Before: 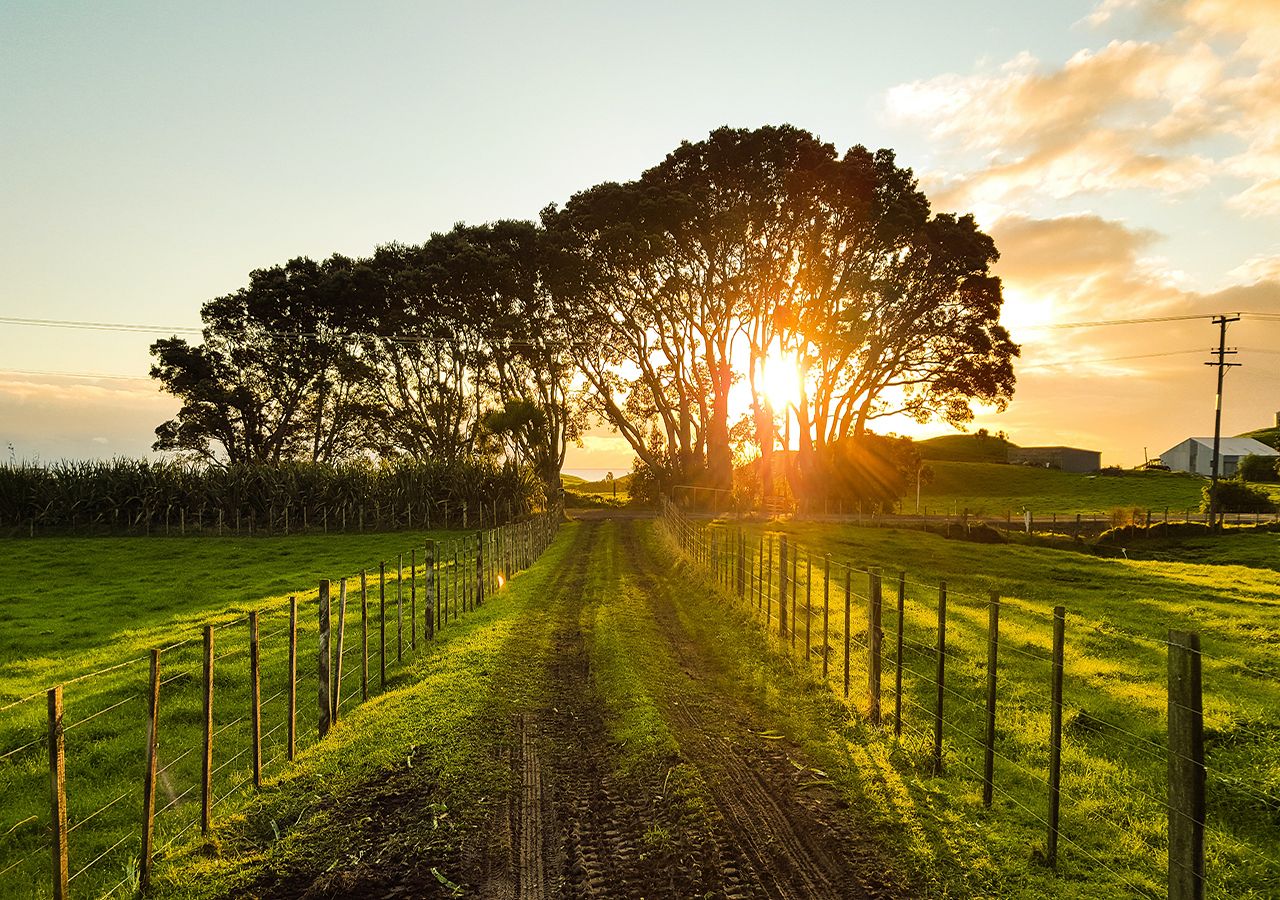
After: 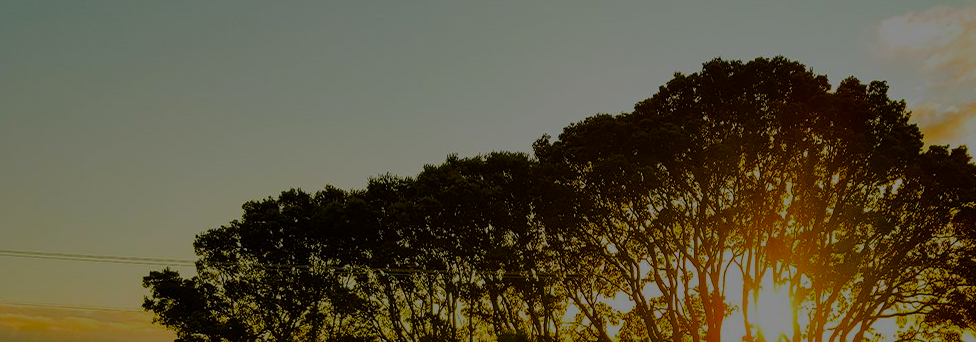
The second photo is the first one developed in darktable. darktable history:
crop: left 0.579%, top 7.627%, right 23.167%, bottom 54.275%
exposure: exposure -2.002 EV, compensate highlight preservation false
color balance rgb: perceptual saturation grading › global saturation 100%
